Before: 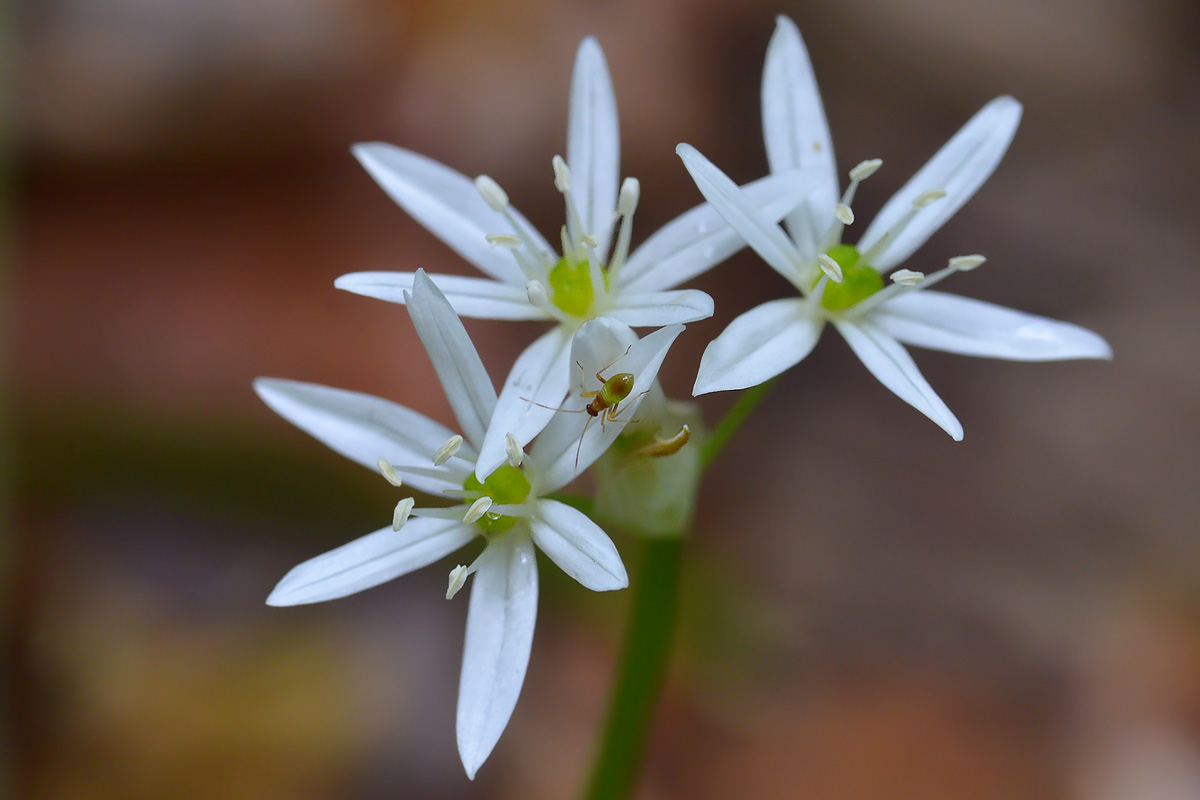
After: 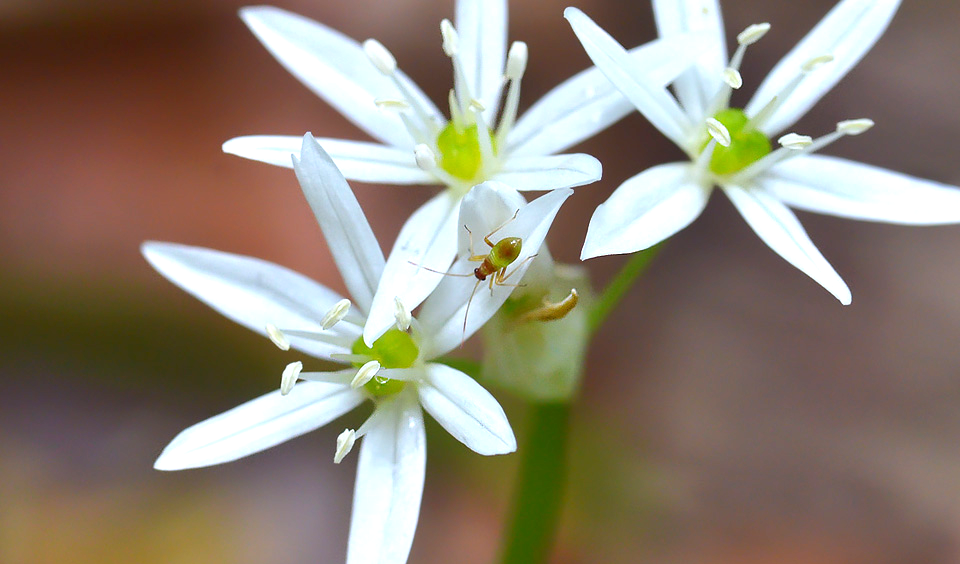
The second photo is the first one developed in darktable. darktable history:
exposure: black level correction 0, exposure 0.929 EV, compensate highlight preservation false
crop: left 9.382%, top 17.113%, right 10.54%, bottom 12.383%
